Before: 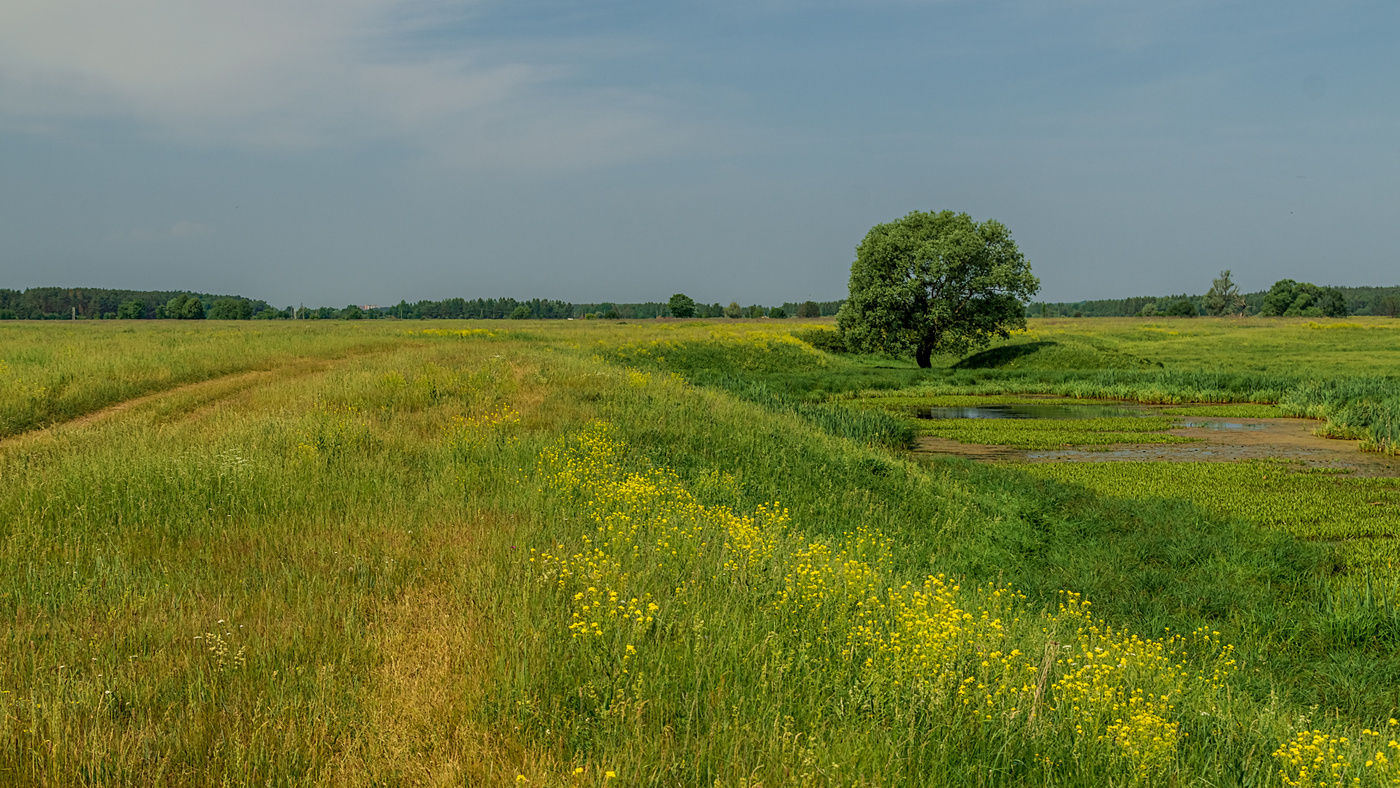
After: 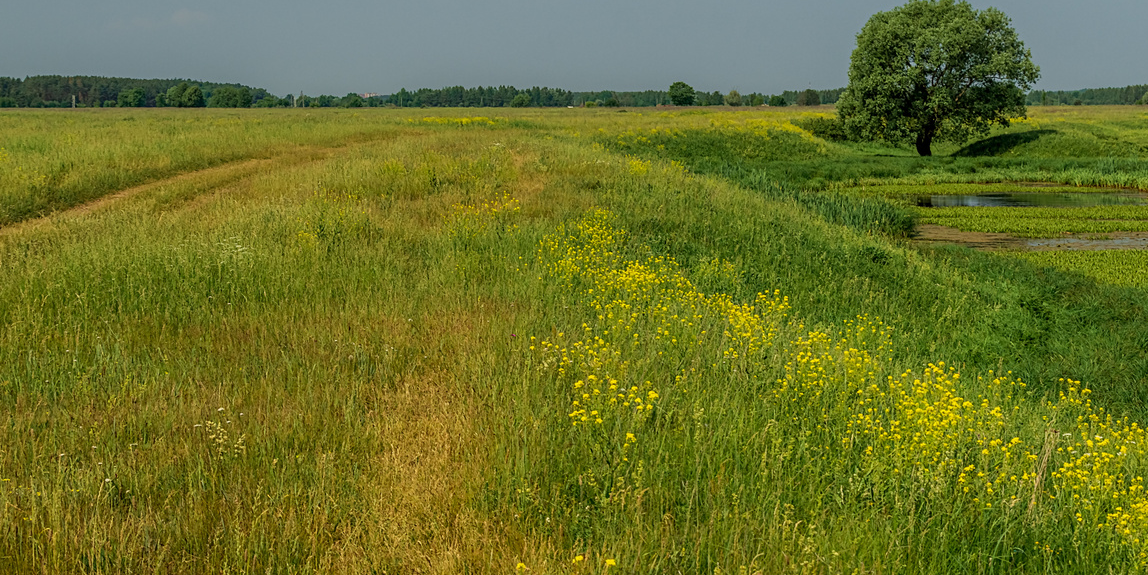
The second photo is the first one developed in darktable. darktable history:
crop: top 26.98%, right 17.951%
